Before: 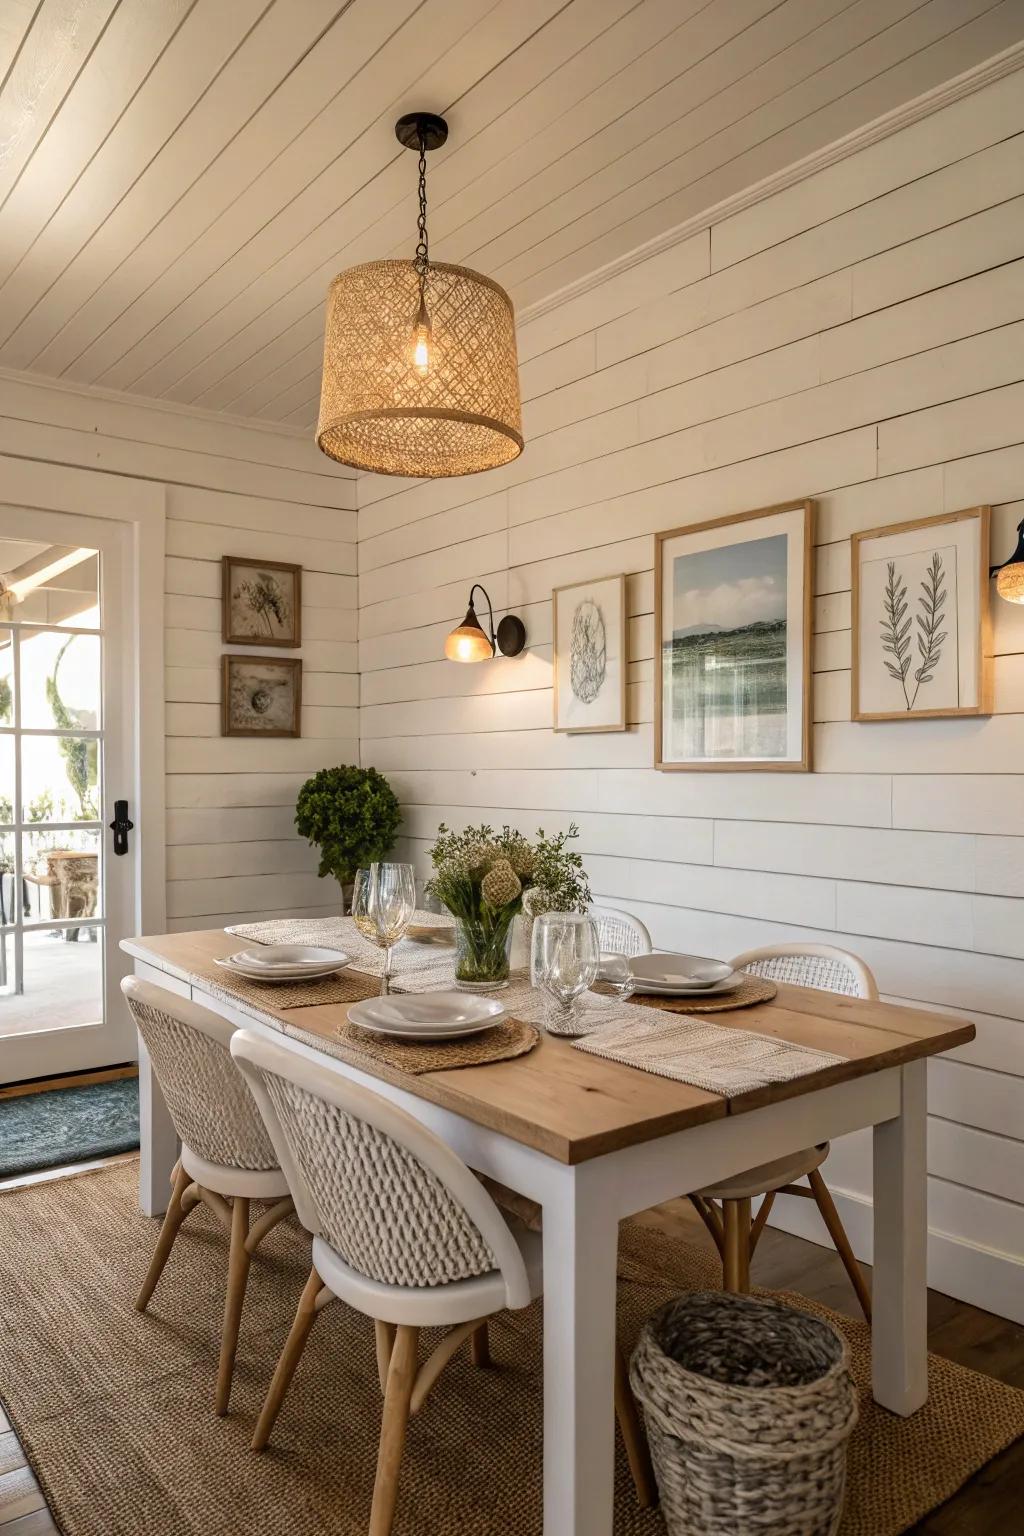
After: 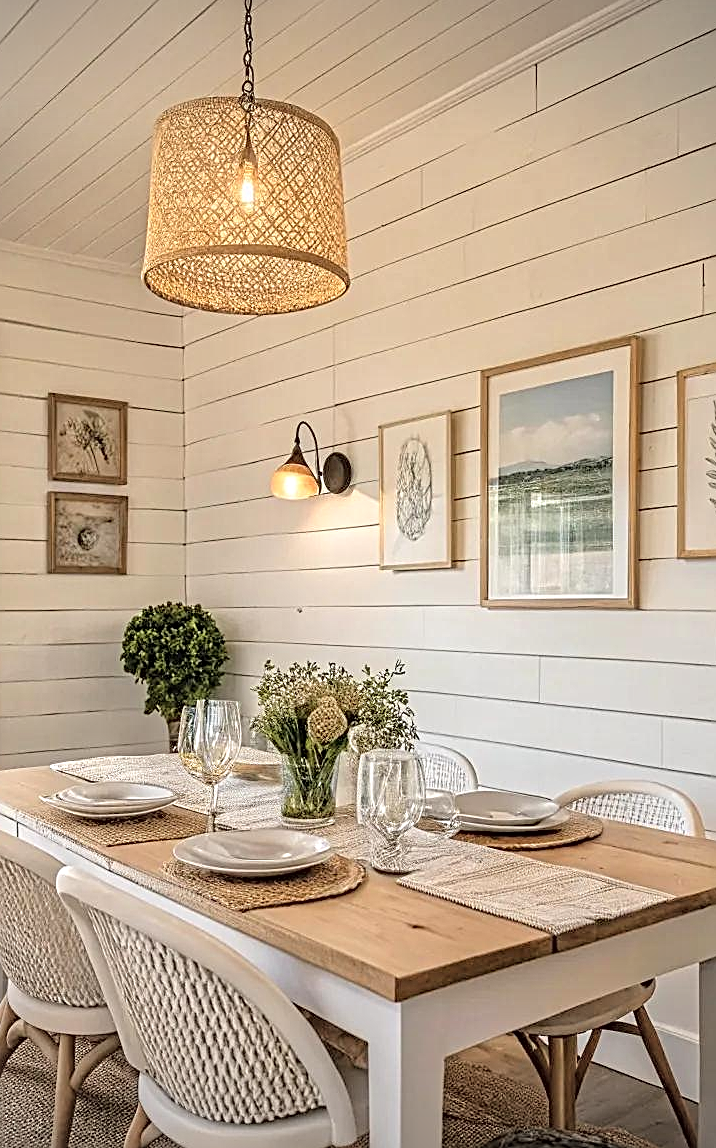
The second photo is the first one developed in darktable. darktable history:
contrast brightness saturation: brightness 0.13
contrast equalizer: y [[0.5, 0.5, 0.5, 0.539, 0.64, 0.611], [0.5 ×6], [0.5 ×6], [0 ×6], [0 ×6]]
crop and rotate: left 17.046%, top 10.659%, right 12.989%, bottom 14.553%
tone equalizer: -8 EV 0.001 EV, -7 EV -0.004 EV, -6 EV 0.009 EV, -5 EV 0.032 EV, -4 EV 0.276 EV, -3 EV 0.644 EV, -2 EV 0.584 EV, -1 EV 0.187 EV, +0 EV 0.024 EV
vignetting: fall-off start 79.88%
exposure: compensate highlight preservation false
sharpen: on, module defaults
shadows and highlights: shadows 12, white point adjustment 1.2, highlights -0.36, soften with gaussian
